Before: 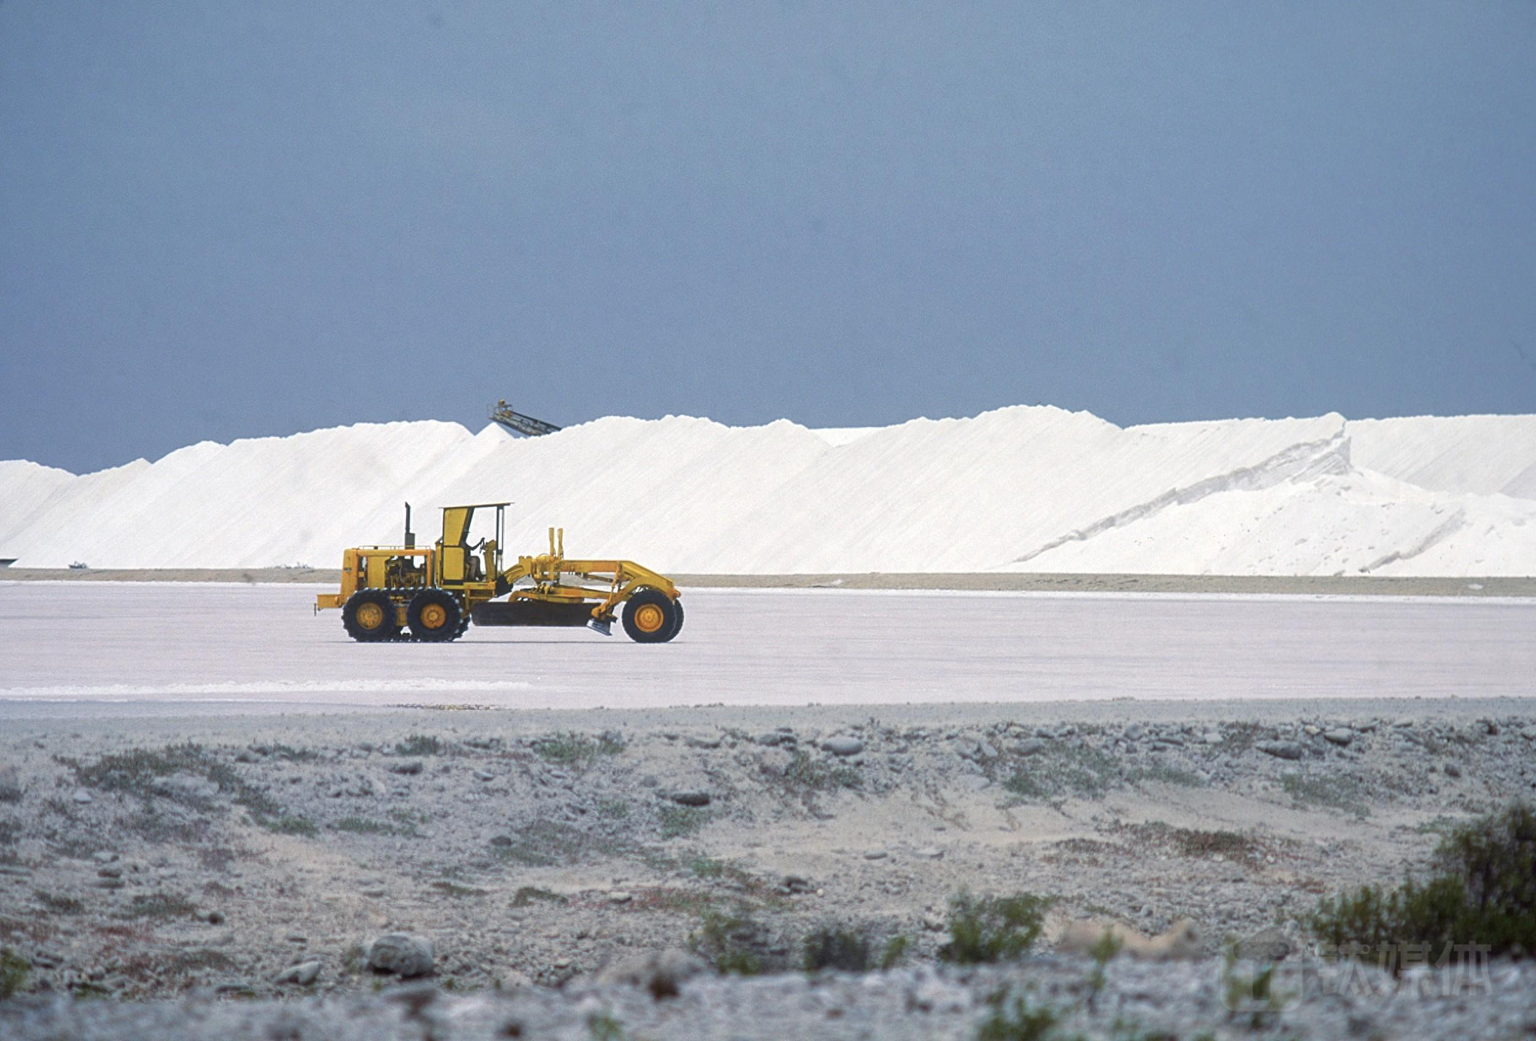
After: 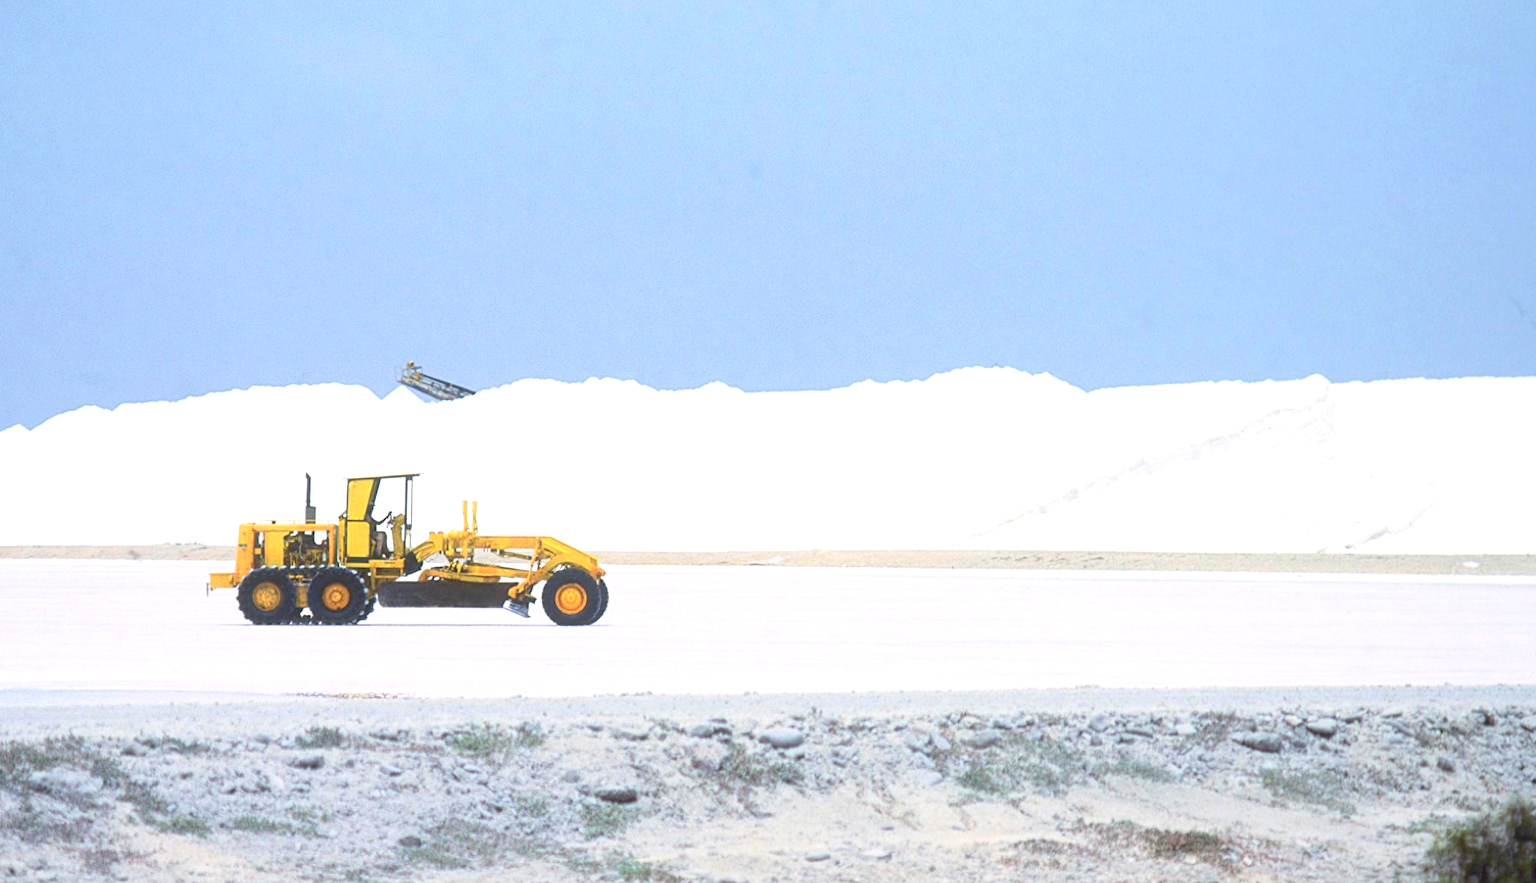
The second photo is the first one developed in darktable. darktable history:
exposure: exposure 0.657 EV, compensate highlight preservation false
contrast brightness saturation: contrast 0.2, brightness 0.16, saturation 0.22
crop: left 8.155%, top 6.611%, bottom 15.385%
